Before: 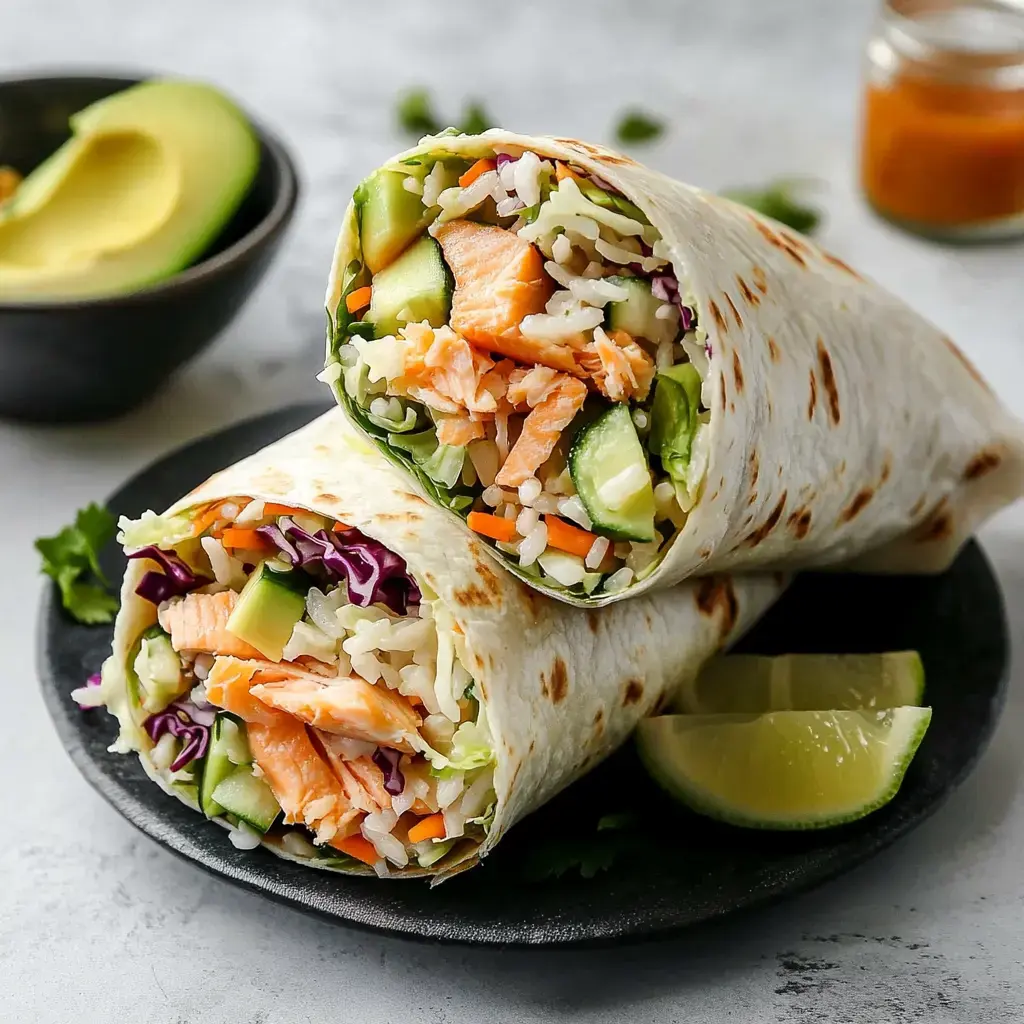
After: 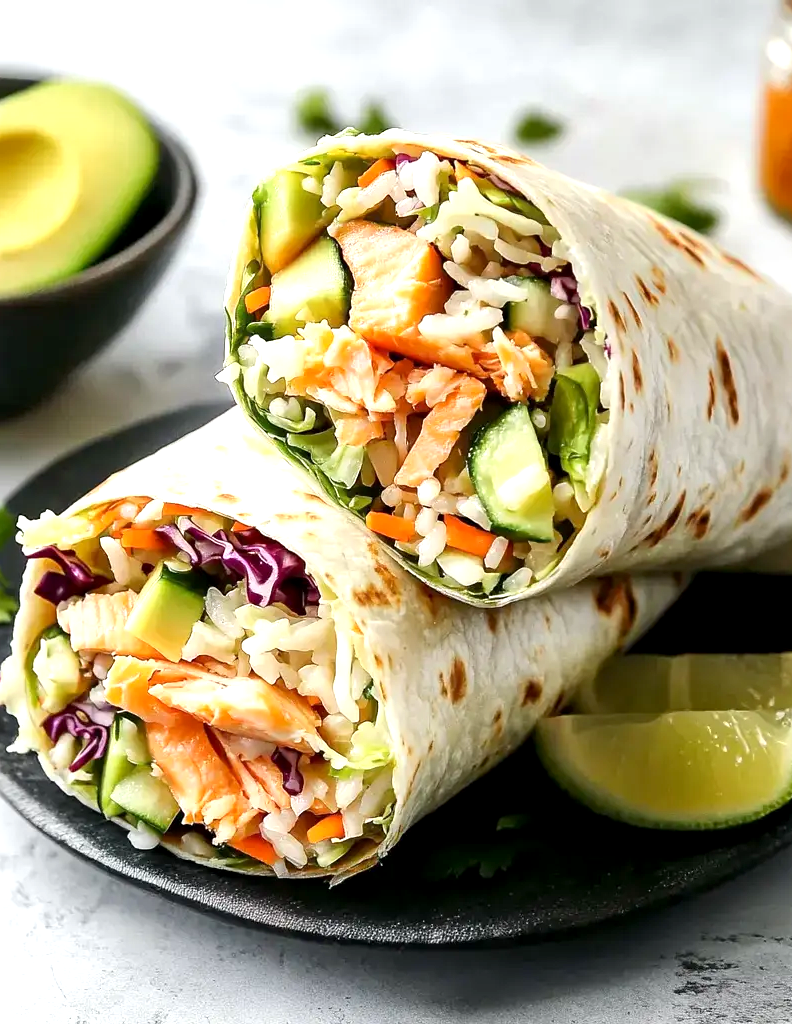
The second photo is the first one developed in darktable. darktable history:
exposure: black level correction 0.002, exposure 0.673 EV, compensate exposure bias true, compensate highlight preservation false
crop: left 9.887%, right 12.675%
